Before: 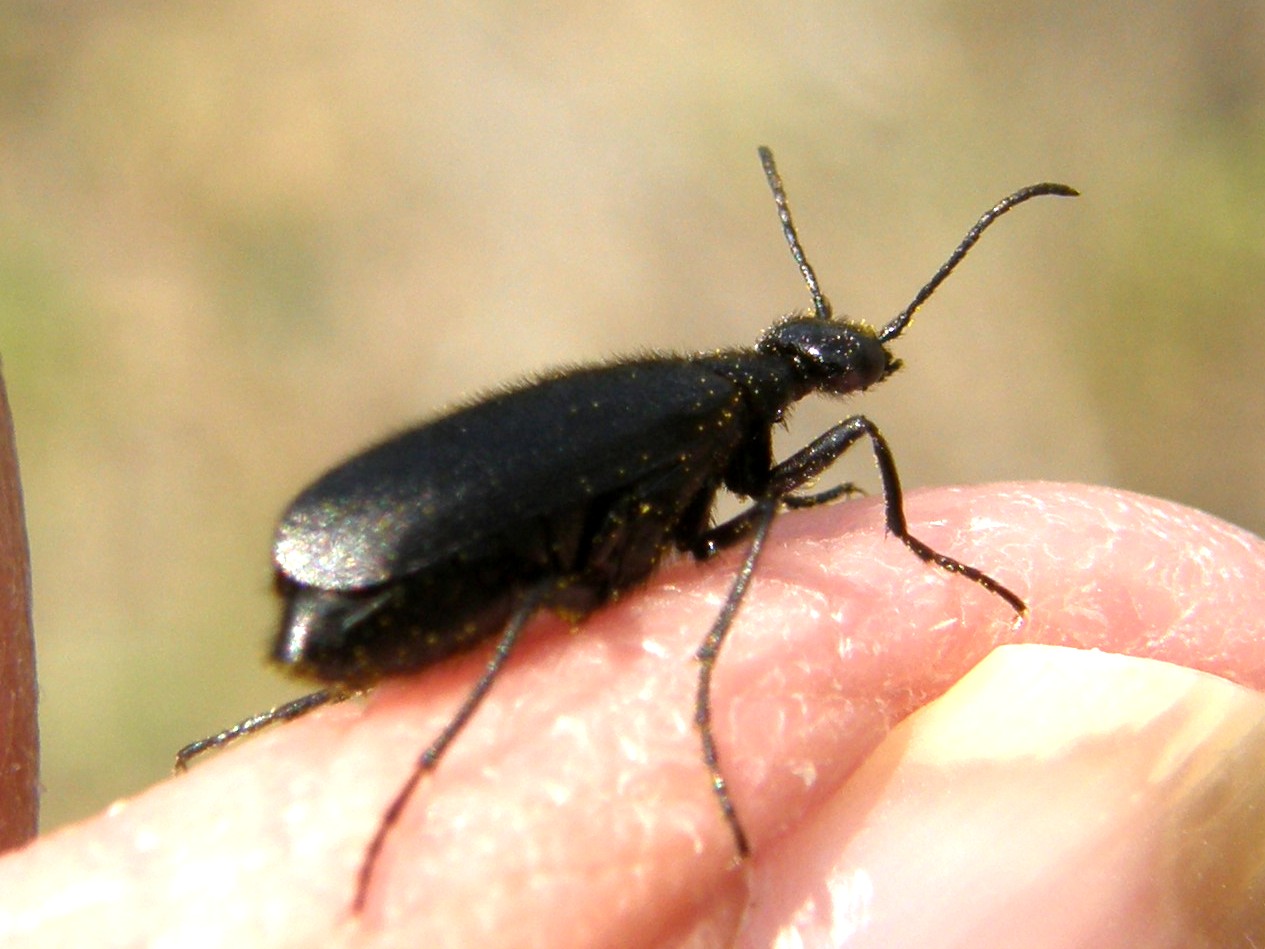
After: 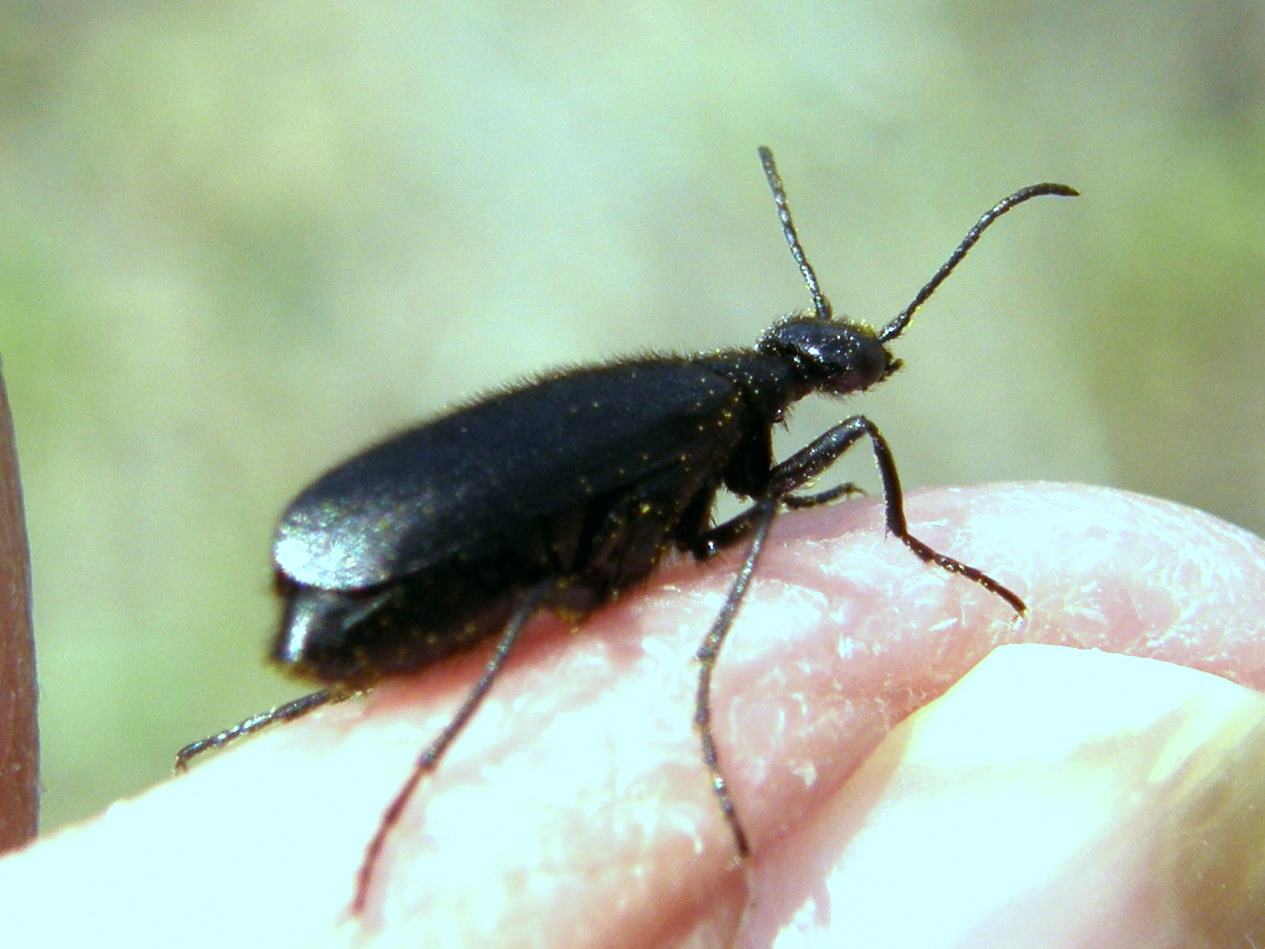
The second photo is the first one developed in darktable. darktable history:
tone equalizer: on, module defaults
white balance: red 0.967, blue 1.119, emerald 0.756
color balance: mode lift, gamma, gain (sRGB), lift [0.997, 0.979, 1.021, 1.011], gamma [1, 1.084, 0.916, 0.998], gain [1, 0.87, 1.13, 1.101], contrast 4.55%, contrast fulcrum 38.24%, output saturation 104.09%
